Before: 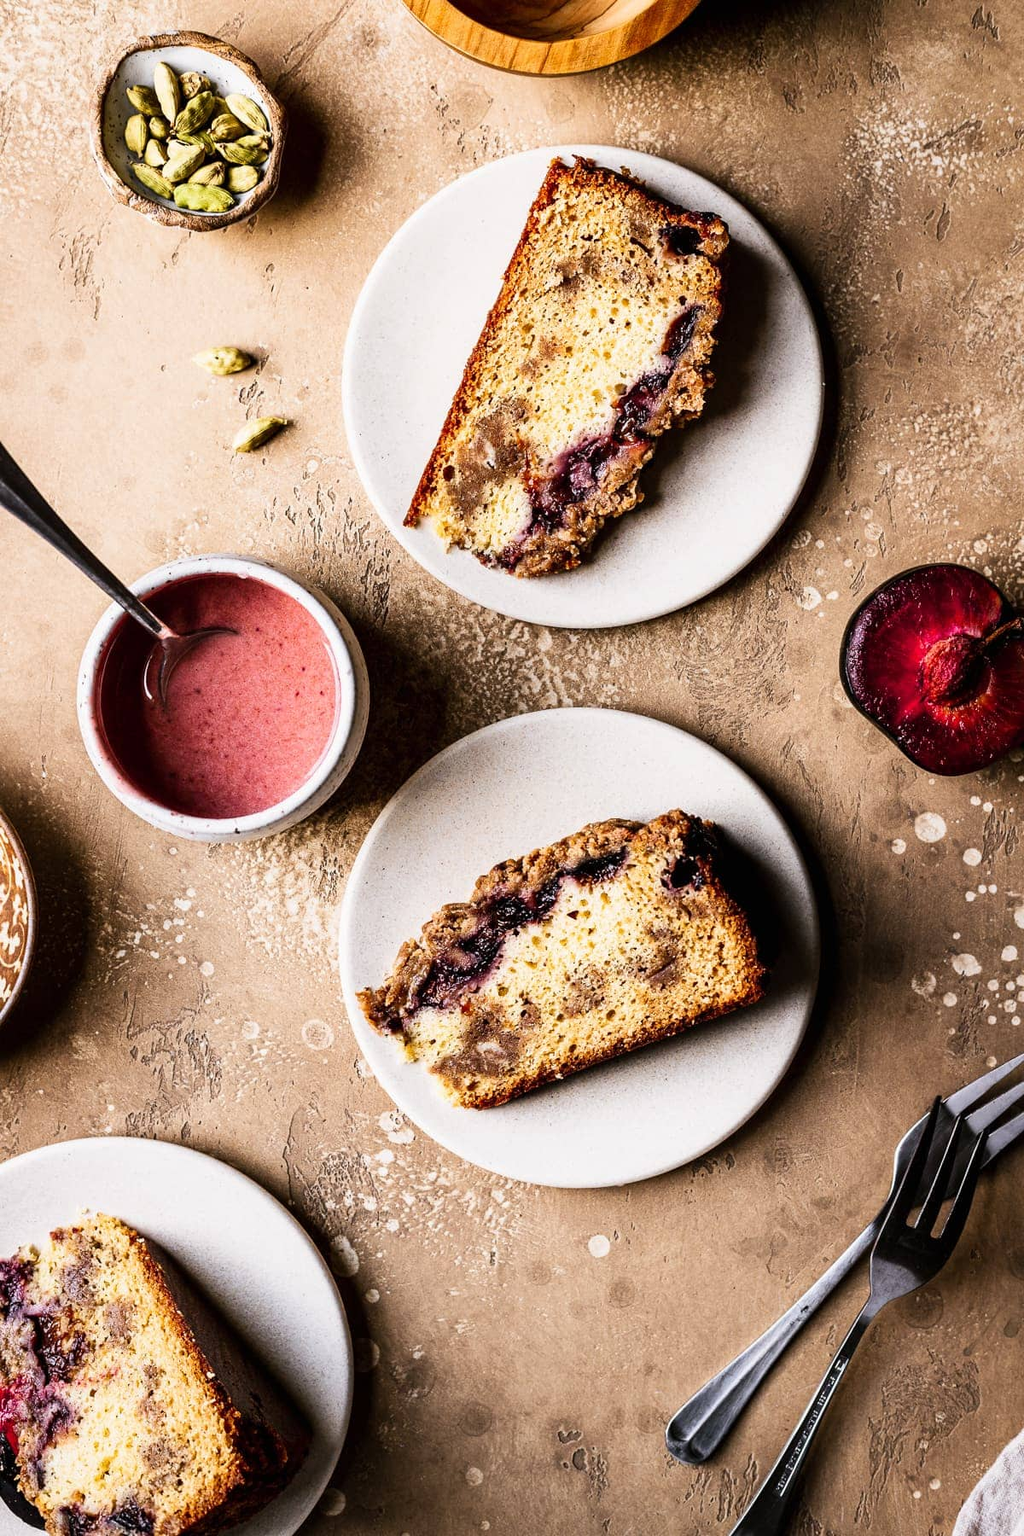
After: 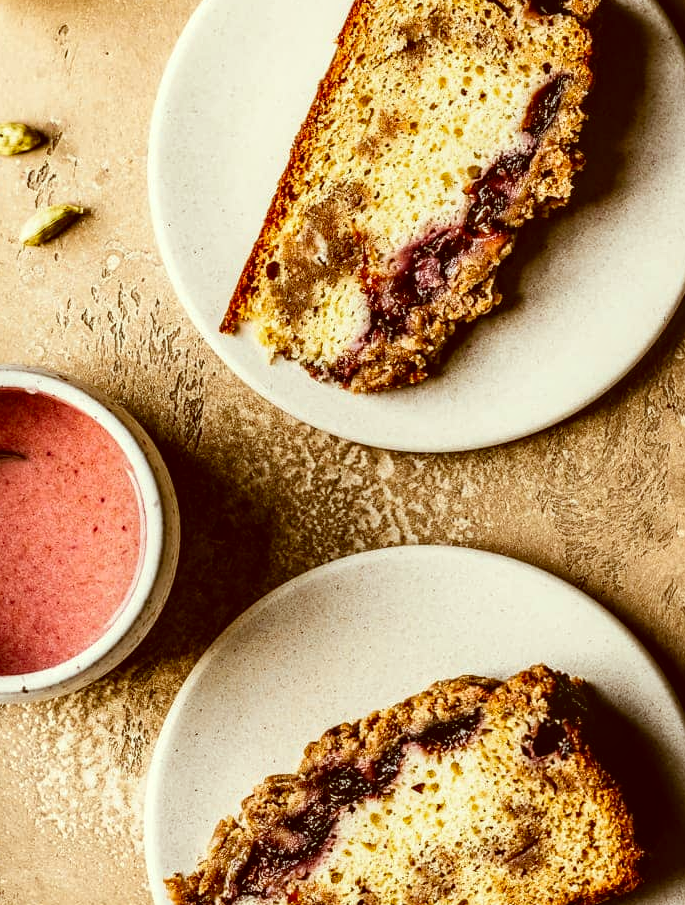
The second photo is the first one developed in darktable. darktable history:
local contrast: on, module defaults
crop: left 21.149%, top 15.78%, right 21.728%, bottom 33.933%
color correction: highlights a* -5.22, highlights b* 9.8, shadows a* 9.36, shadows b* 24.86
